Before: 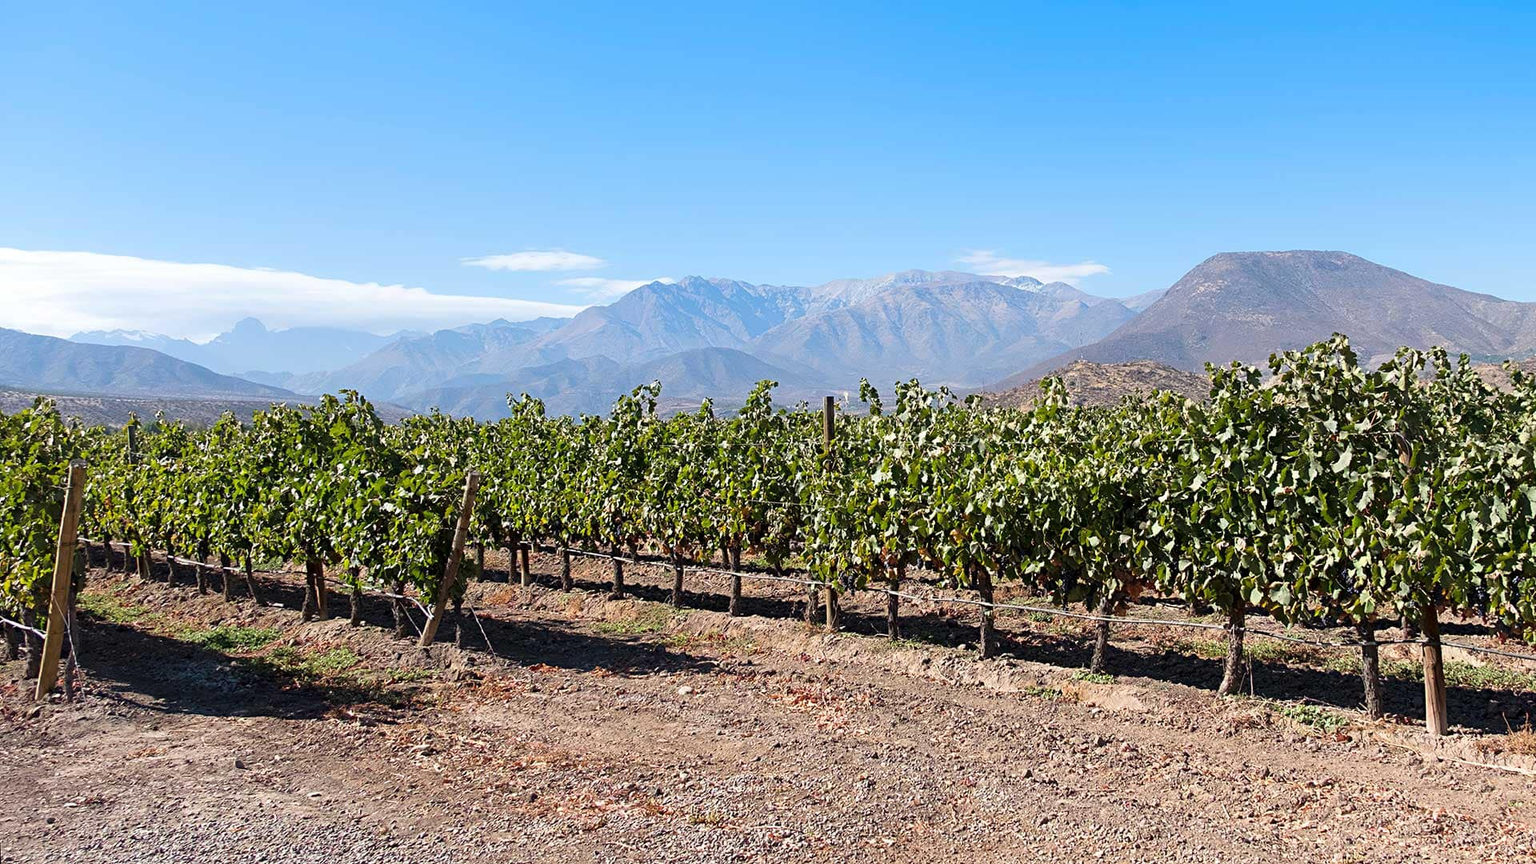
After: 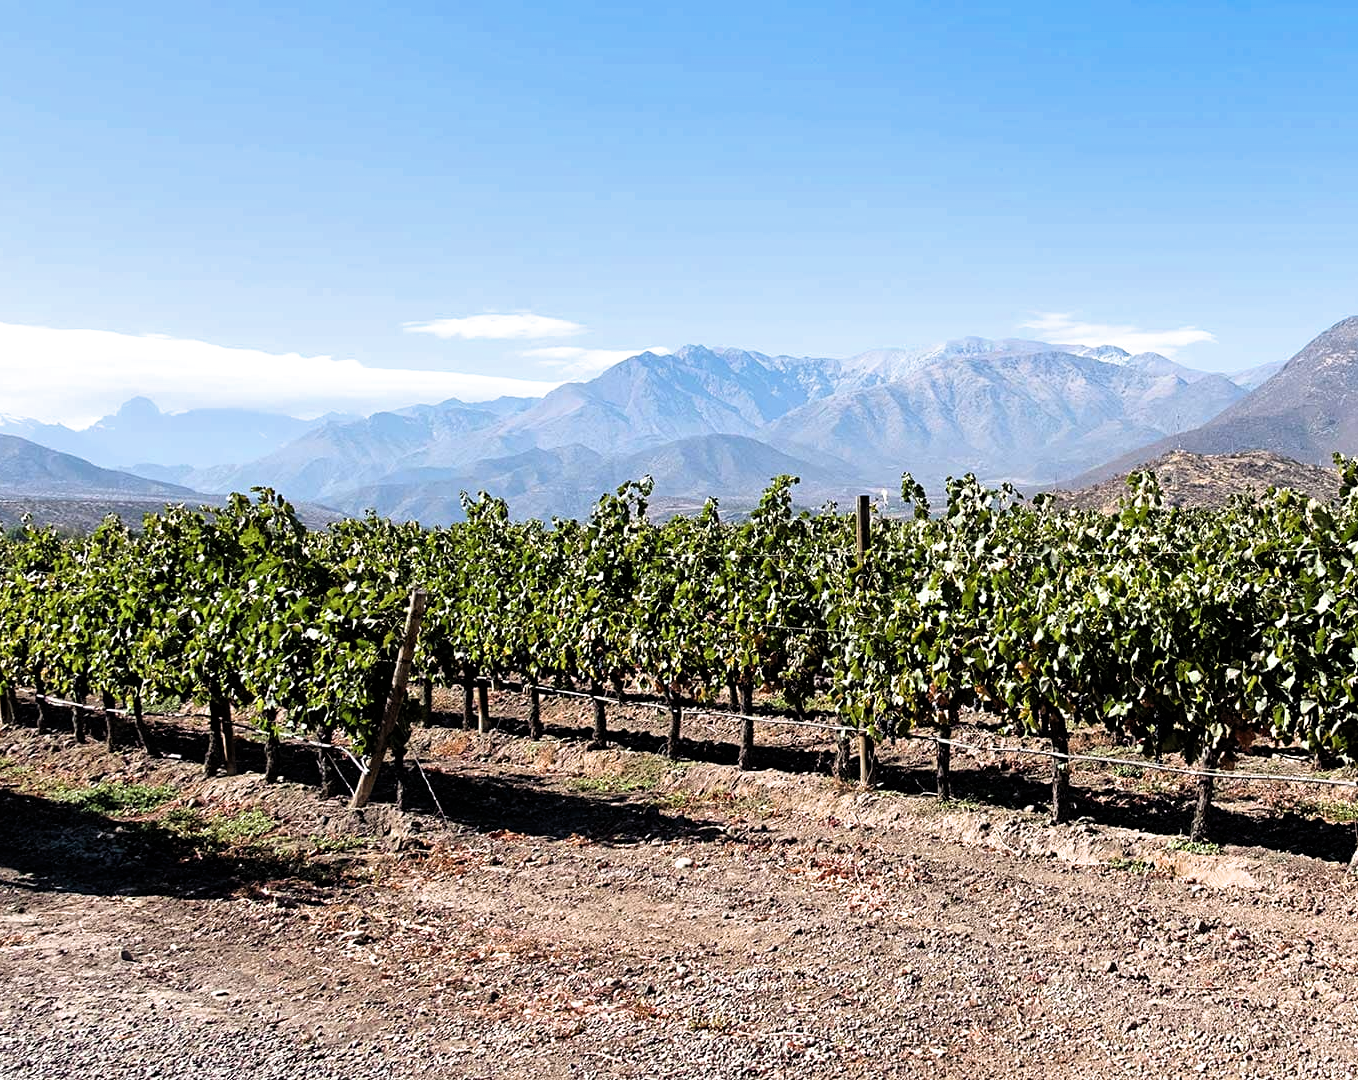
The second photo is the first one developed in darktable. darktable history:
crop and rotate: left 9.06%, right 20.178%
filmic rgb: black relative exposure -8.26 EV, white relative exposure 2.2 EV, target white luminance 99.882%, hardness 7.16, latitude 75.34%, contrast 1.322, highlights saturation mix -2.45%, shadows ↔ highlights balance 30.72%
shadows and highlights: shadows 37.18, highlights -28.1, soften with gaussian
